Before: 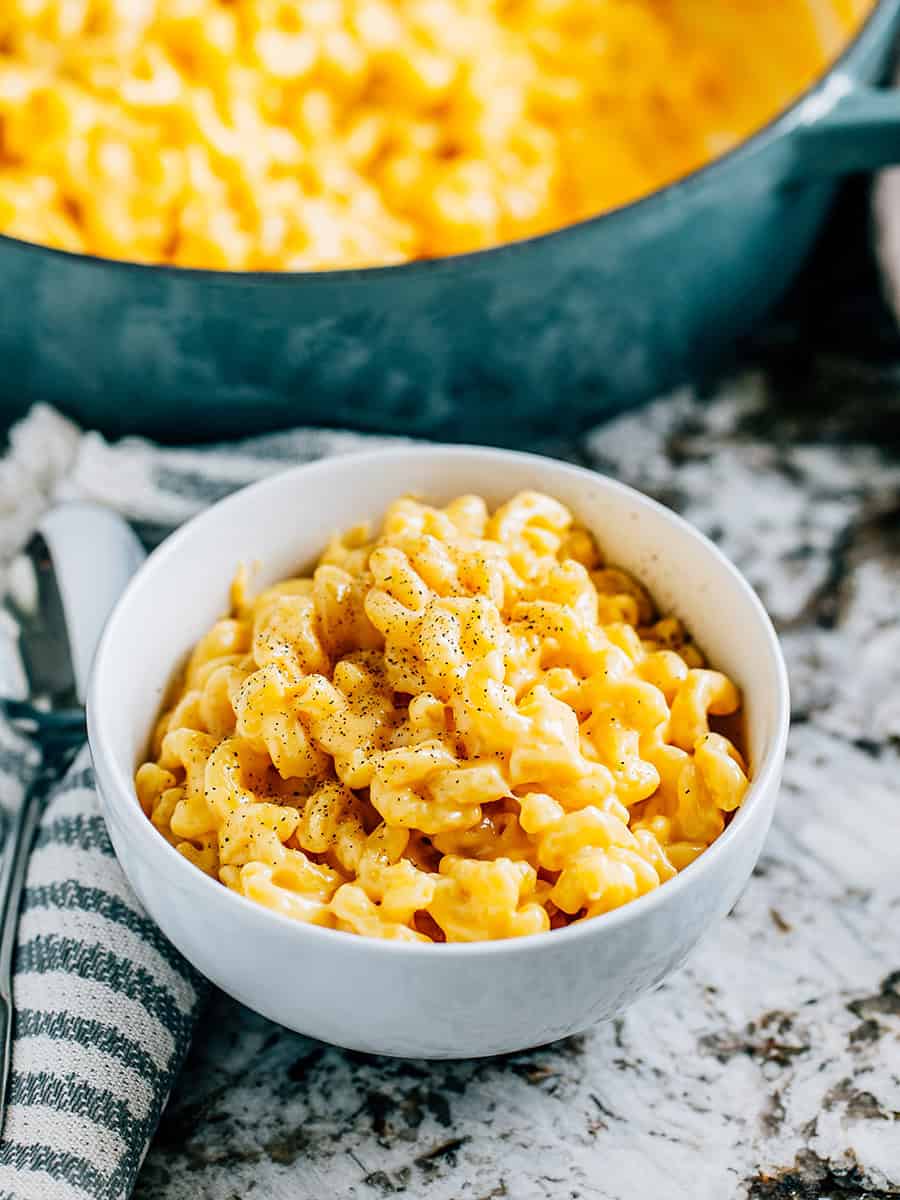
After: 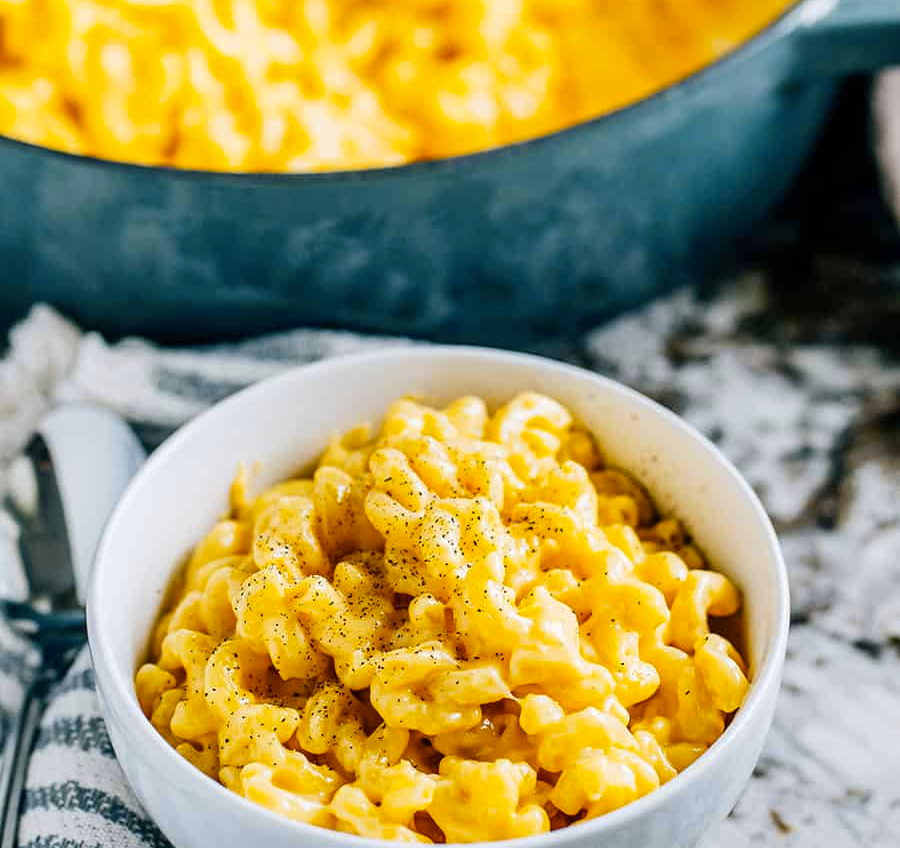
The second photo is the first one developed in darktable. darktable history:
color contrast: green-magenta contrast 0.85, blue-yellow contrast 1.25, unbound 0
crop and rotate: top 8.293%, bottom 20.996%
